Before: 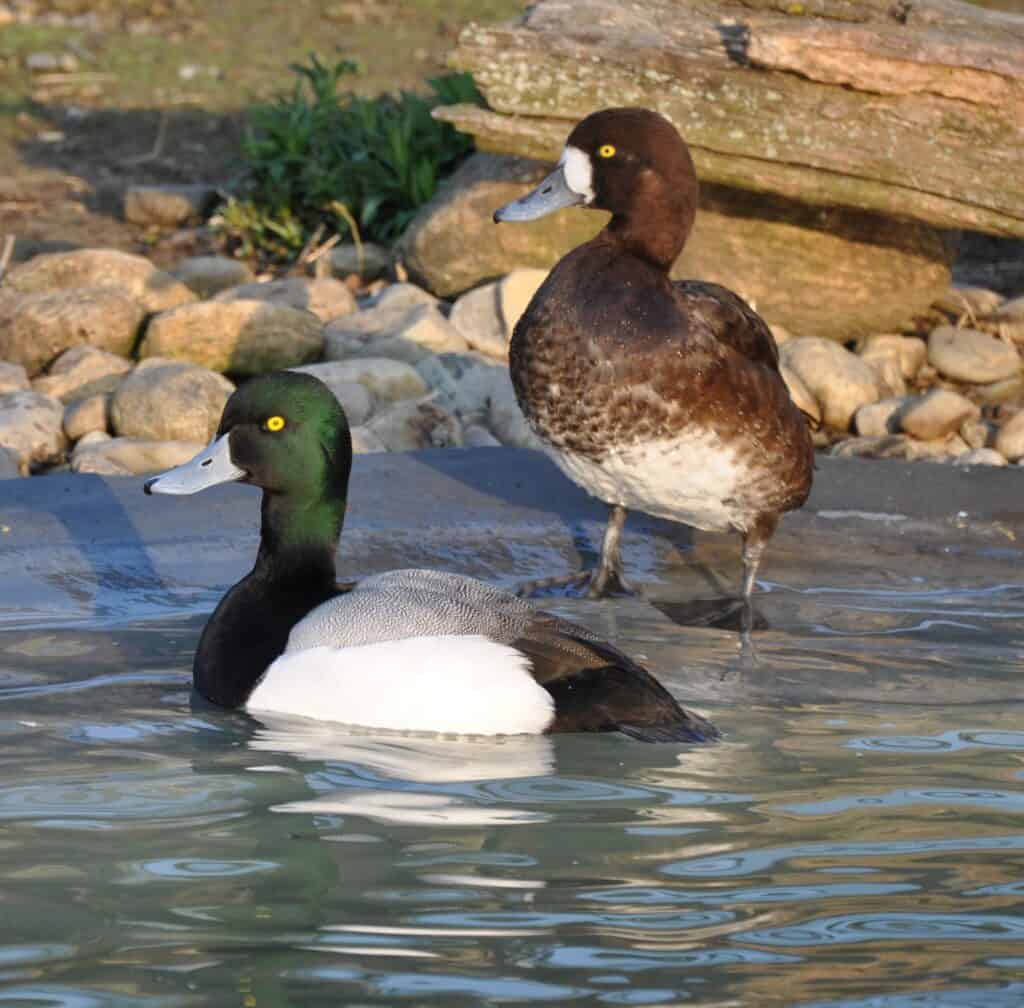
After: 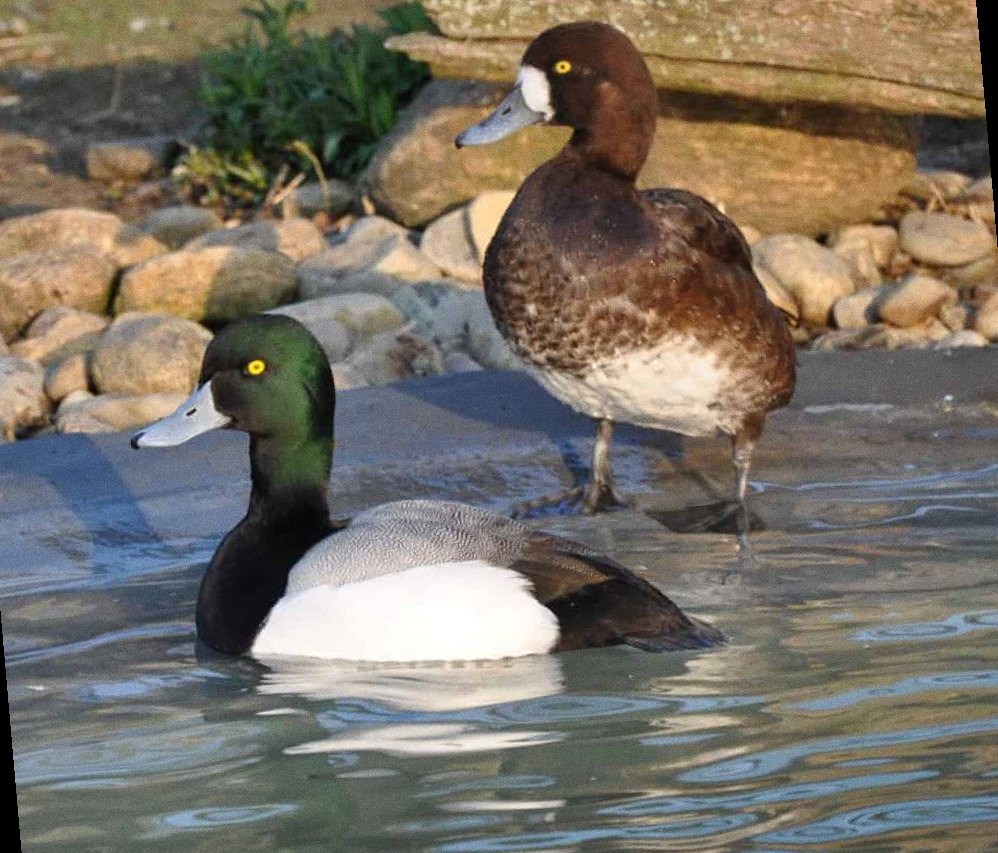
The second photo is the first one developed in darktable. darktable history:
rotate and perspective: rotation -5°, crop left 0.05, crop right 0.952, crop top 0.11, crop bottom 0.89
grain: coarseness 0.09 ISO
